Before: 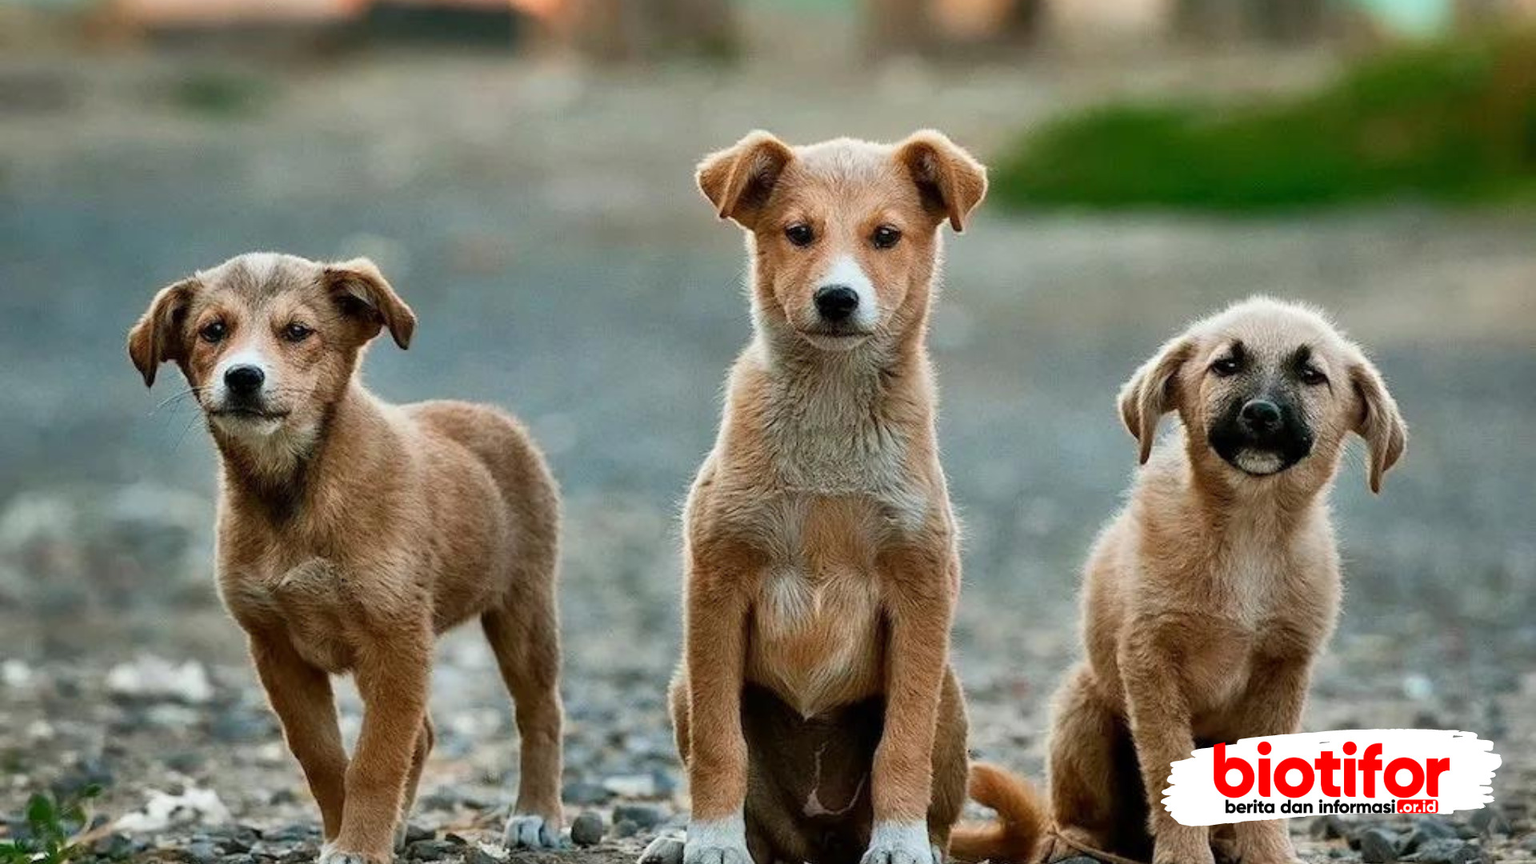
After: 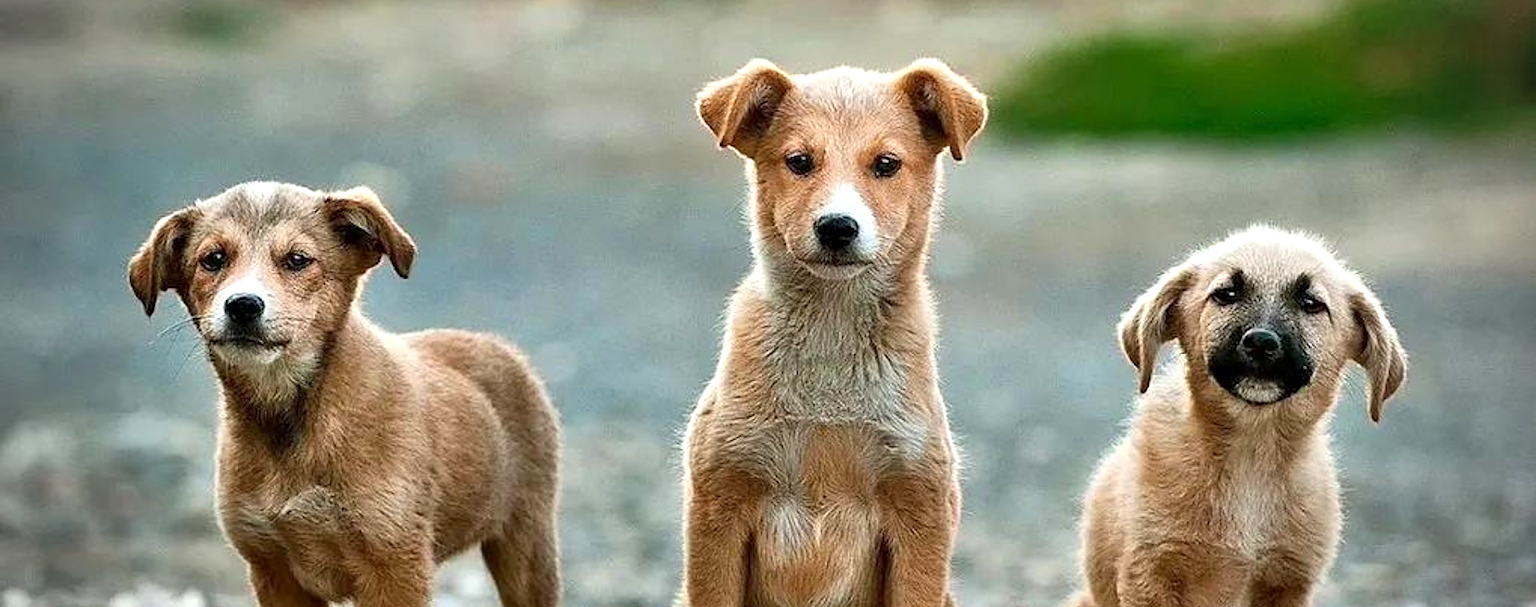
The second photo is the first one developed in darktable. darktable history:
vignetting: brightness -0.618, saturation -0.677
crop and rotate: top 8.259%, bottom 21.386%
sharpen: on, module defaults
exposure: black level correction 0.001, exposure 0.498 EV, compensate exposure bias true, compensate highlight preservation false
